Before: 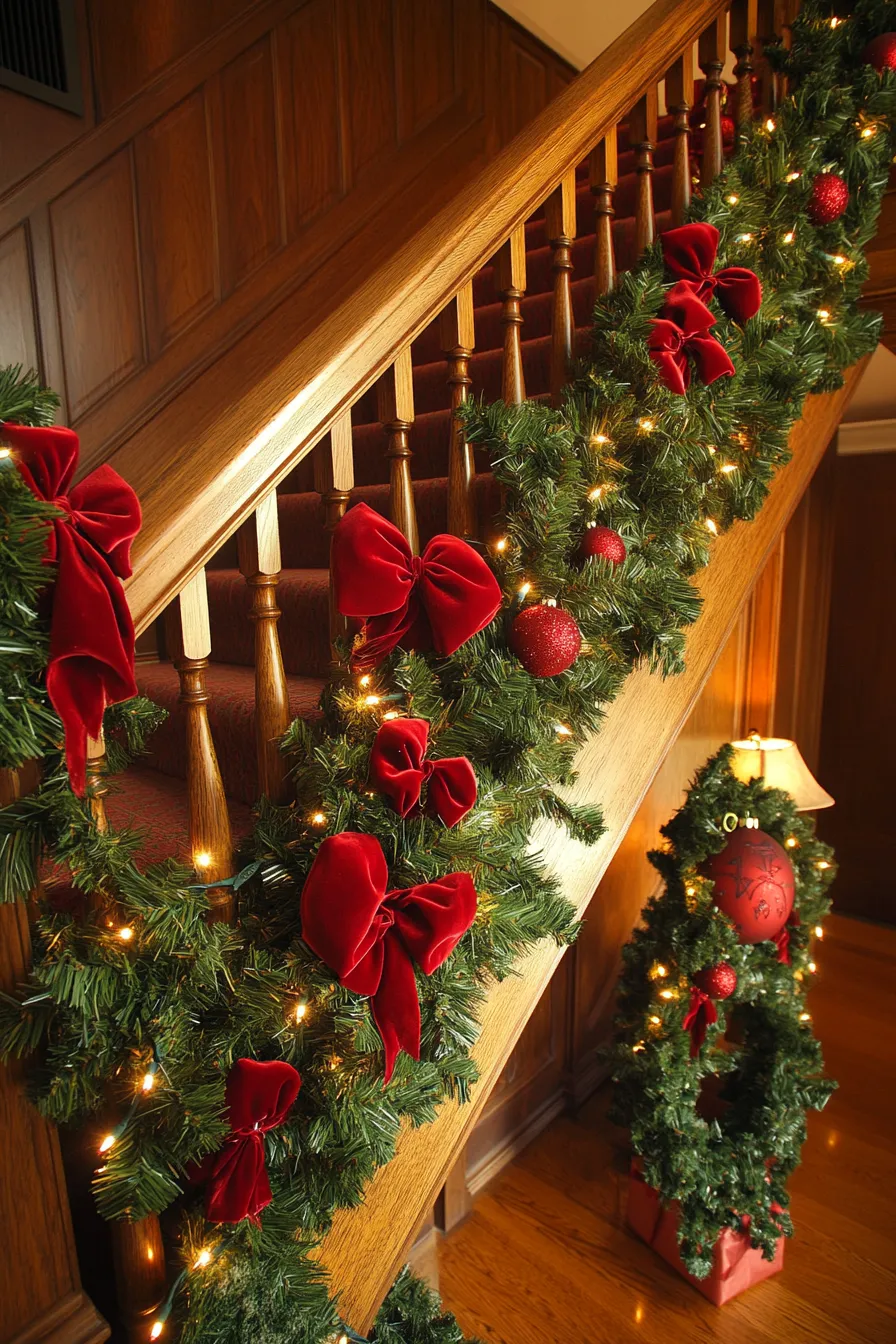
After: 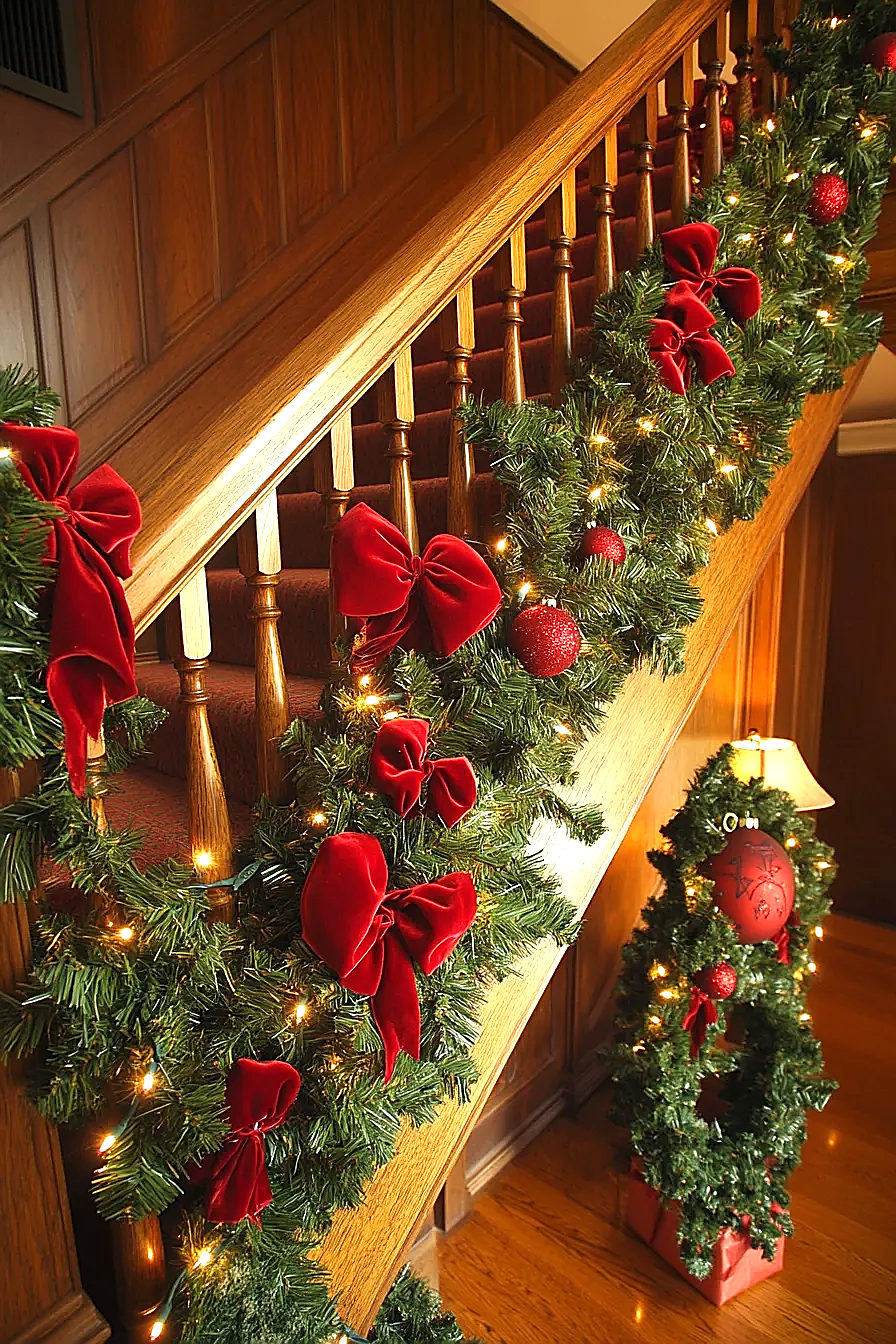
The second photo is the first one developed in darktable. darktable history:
exposure: black level correction 0, exposure 0.5 EV, compensate exposure bias true, compensate highlight preservation false
sharpen: radius 1.4, amount 1.25, threshold 0.7
